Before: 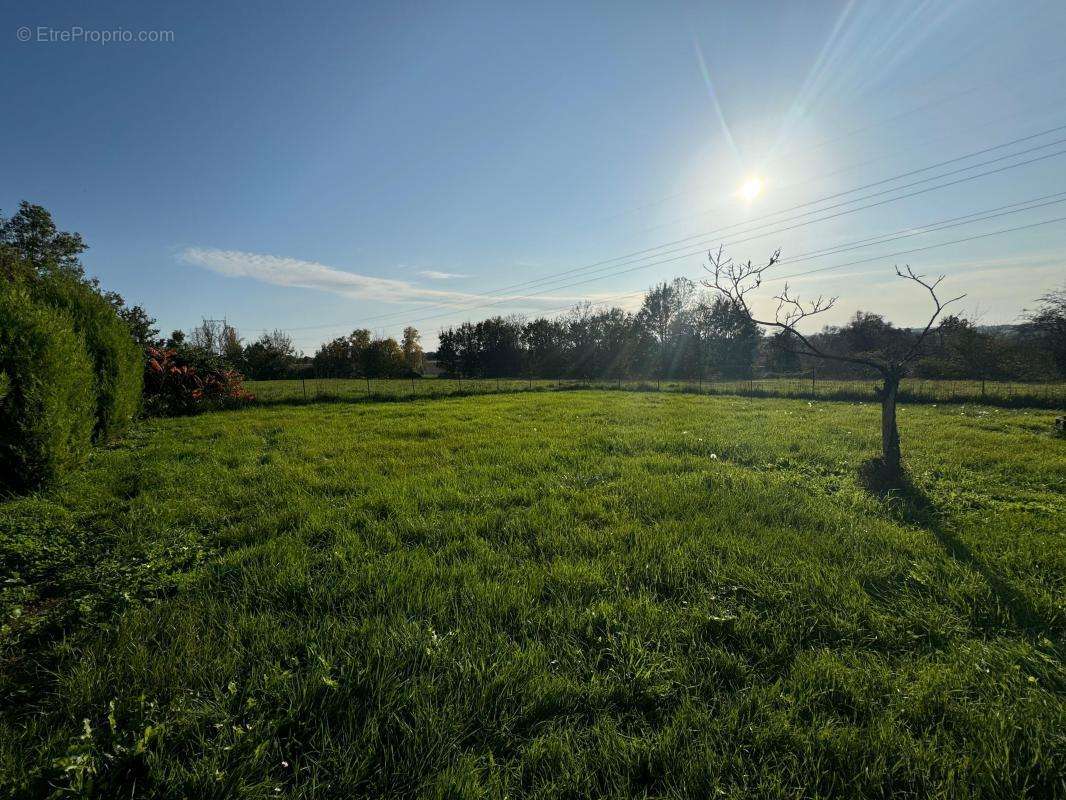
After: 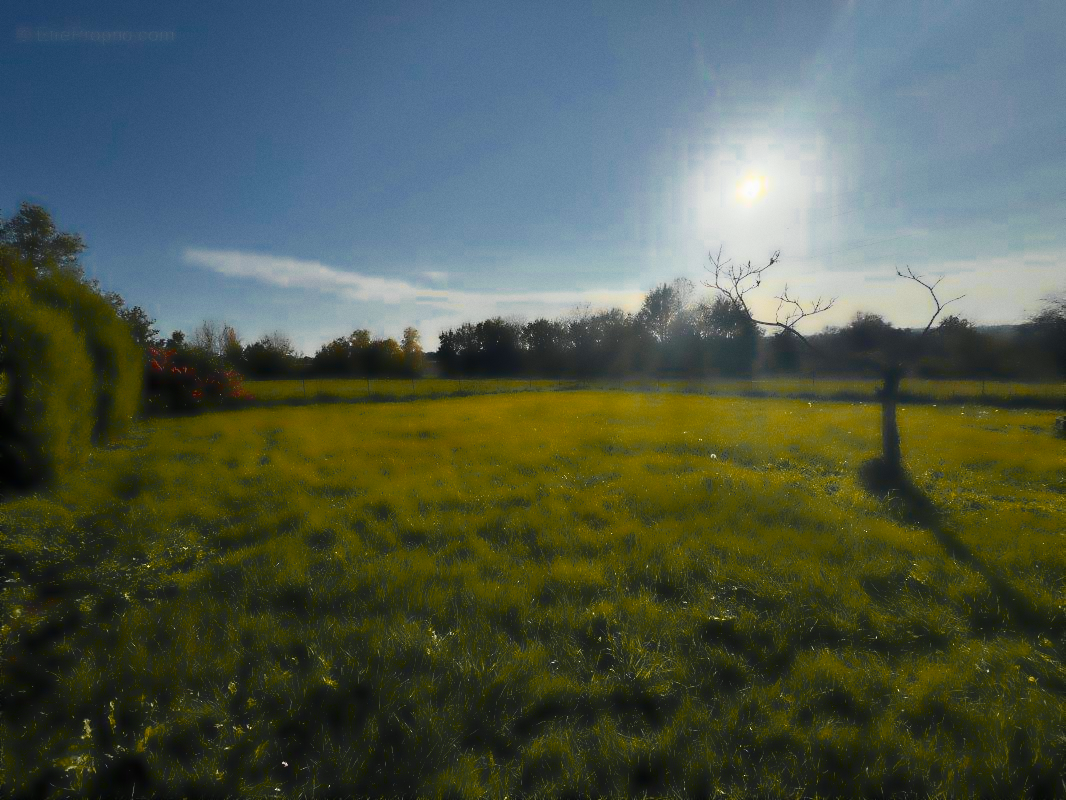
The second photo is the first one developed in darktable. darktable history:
color zones: curves: ch0 [(0, 0.499) (0.143, 0.5) (0.286, 0.5) (0.429, 0.476) (0.571, 0.284) (0.714, 0.243) (0.857, 0.449) (1, 0.499)]; ch1 [(0, 0.532) (0.143, 0.645) (0.286, 0.696) (0.429, 0.211) (0.571, 0.504) (0.714, 0.493) (0.857, 0.495) (1, 0.532)]; ch2 [(0, 0.5) (0.143, 0.5) (0.286, 0.427) (0.429, 0.324) (0.571, 0.5) (0.714, 0.5) (0.857, 0.5) (1, 0.5)]
lowpass: radius 4, soften with bilateral filter, unbound 0
grain: coarseness 0.09 ISO, strength 10%
